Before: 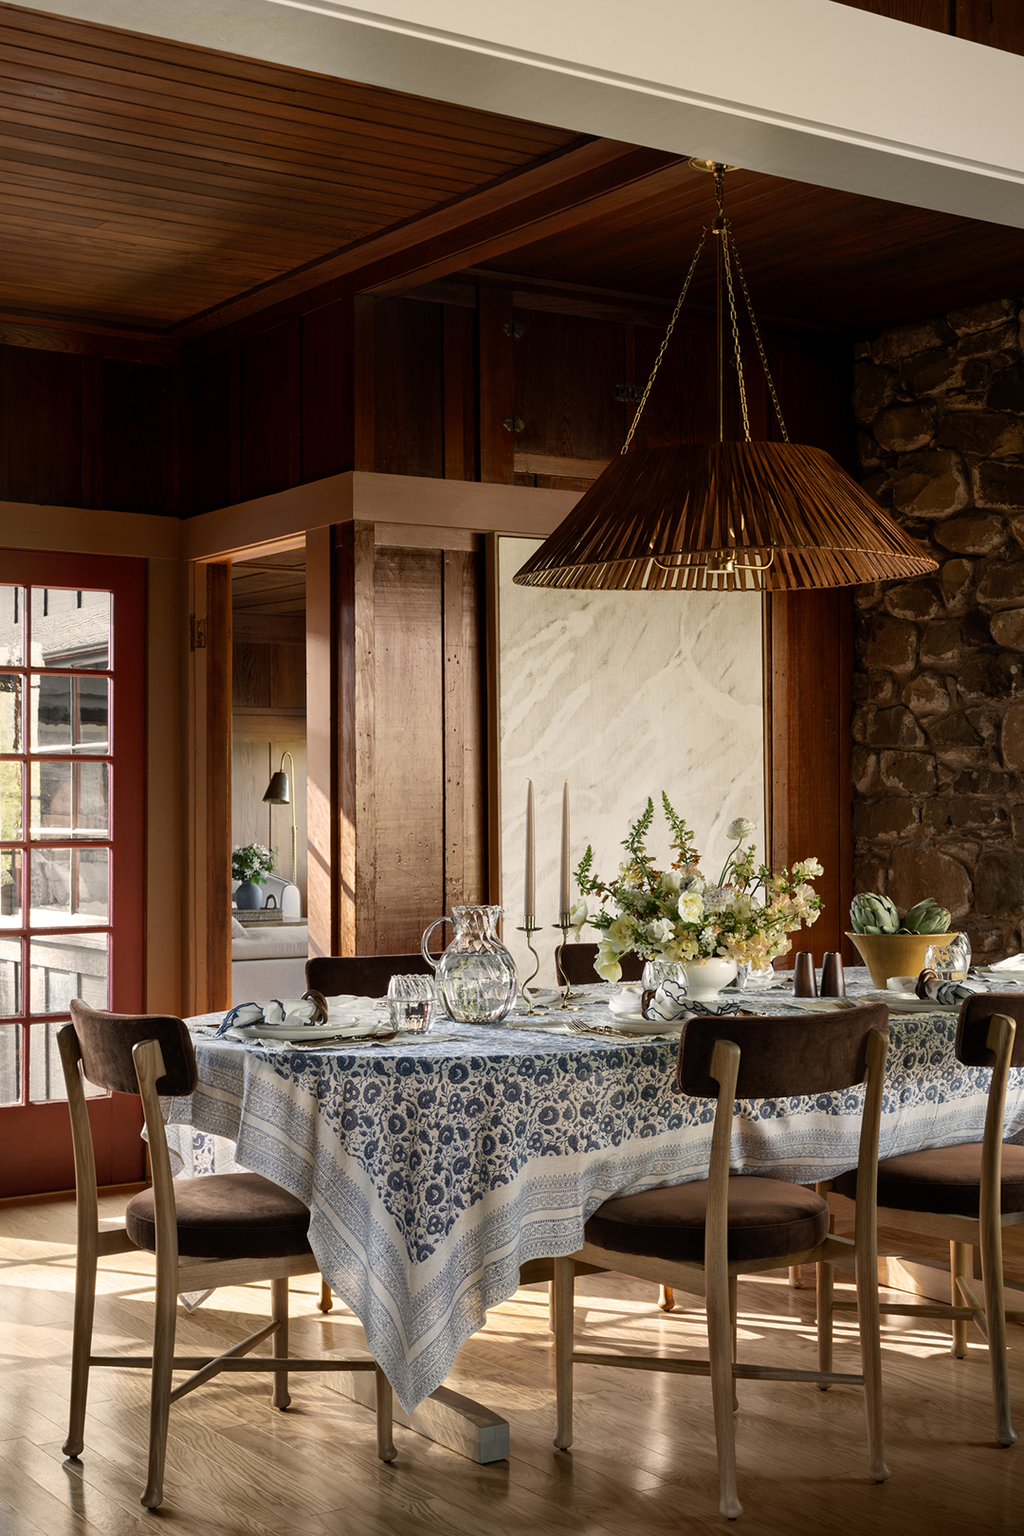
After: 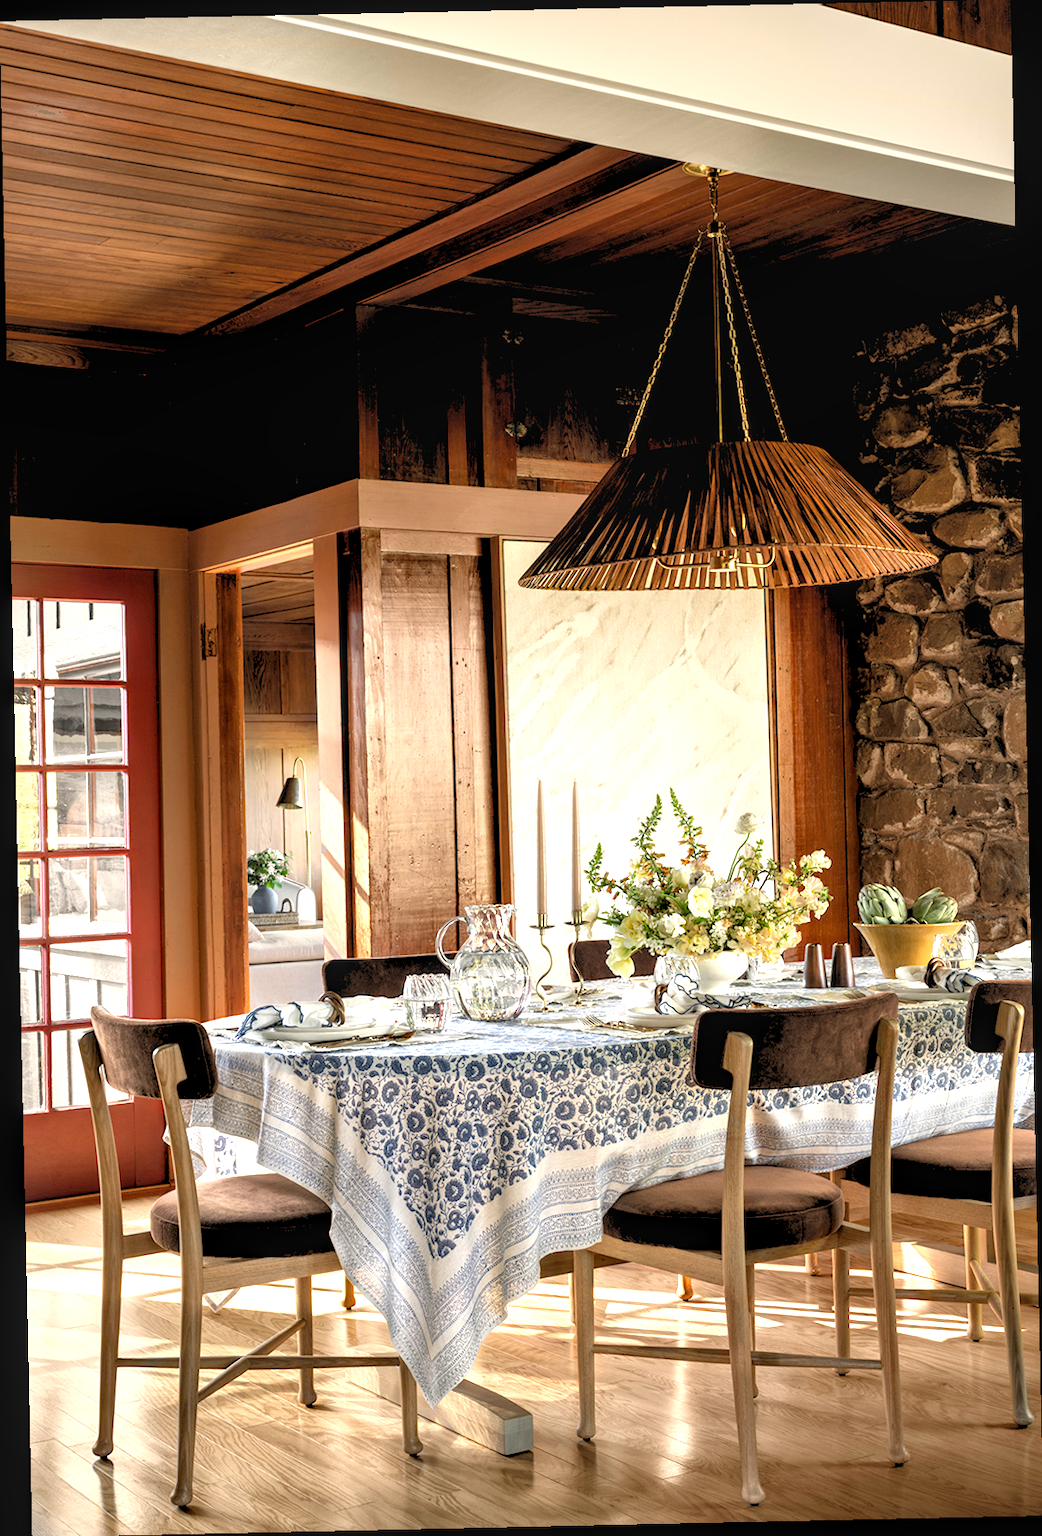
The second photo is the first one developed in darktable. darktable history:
exposure: black level correction 0, exposure 1.45 EV, compensate exposure bias true, compensate highlight preservation false
local contrast: on, module defaults
rgb levels: preserve colors sum RGB, levels [[0.038, 0.433, 0.934], [0, 0.5, 1], [0, 0.5, 1]]
rotate and perspective: rotation -1.24°, automatic cropping off
